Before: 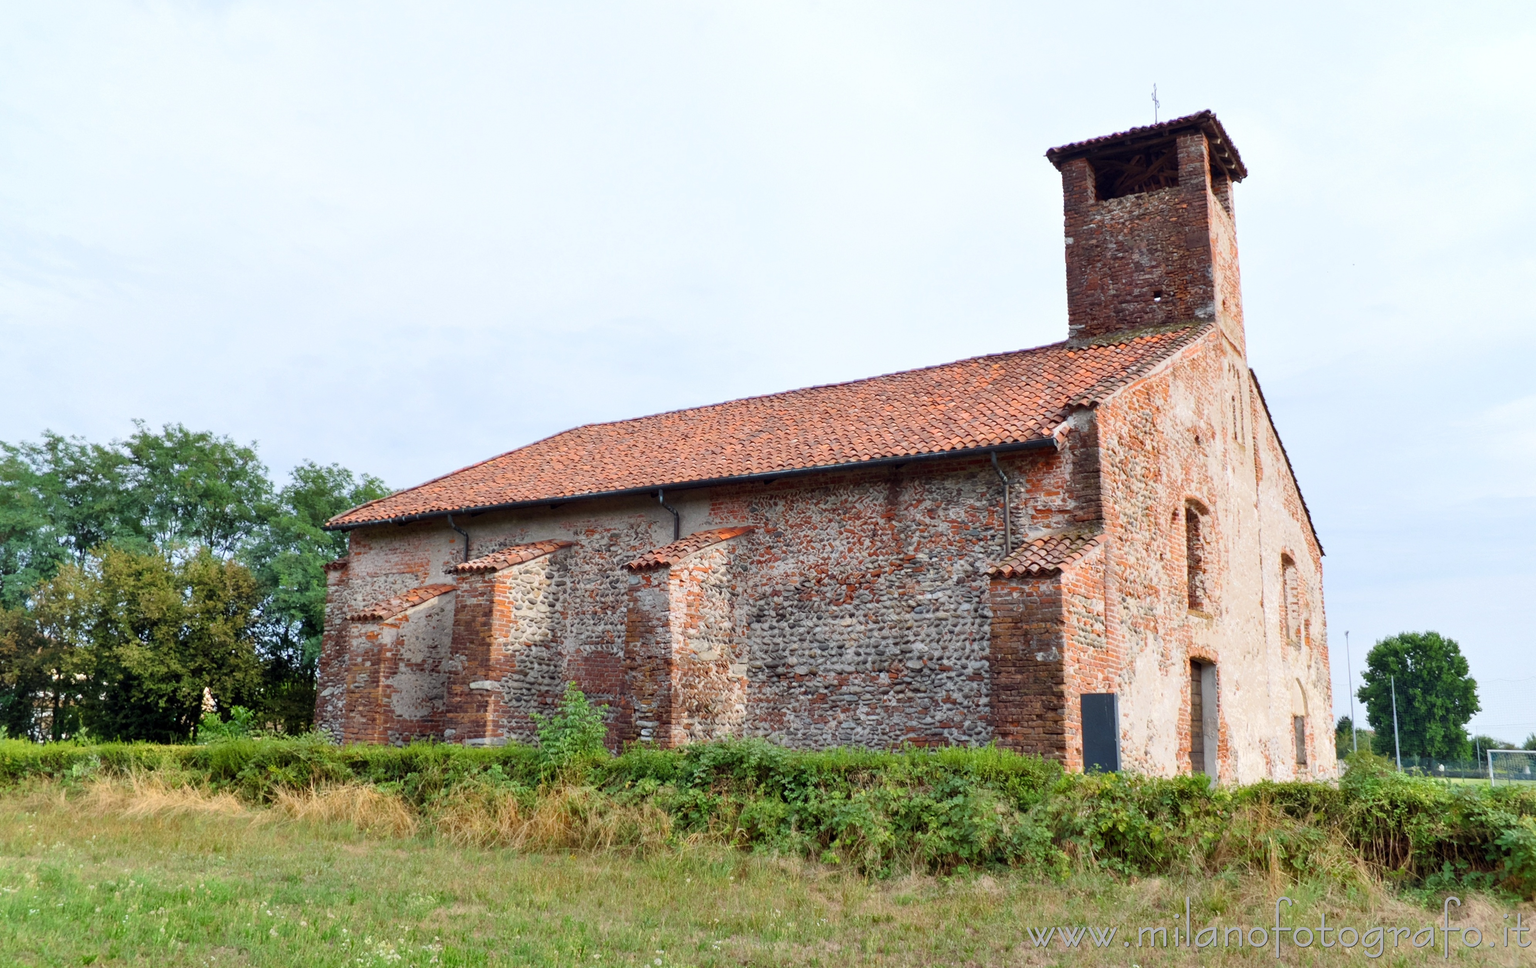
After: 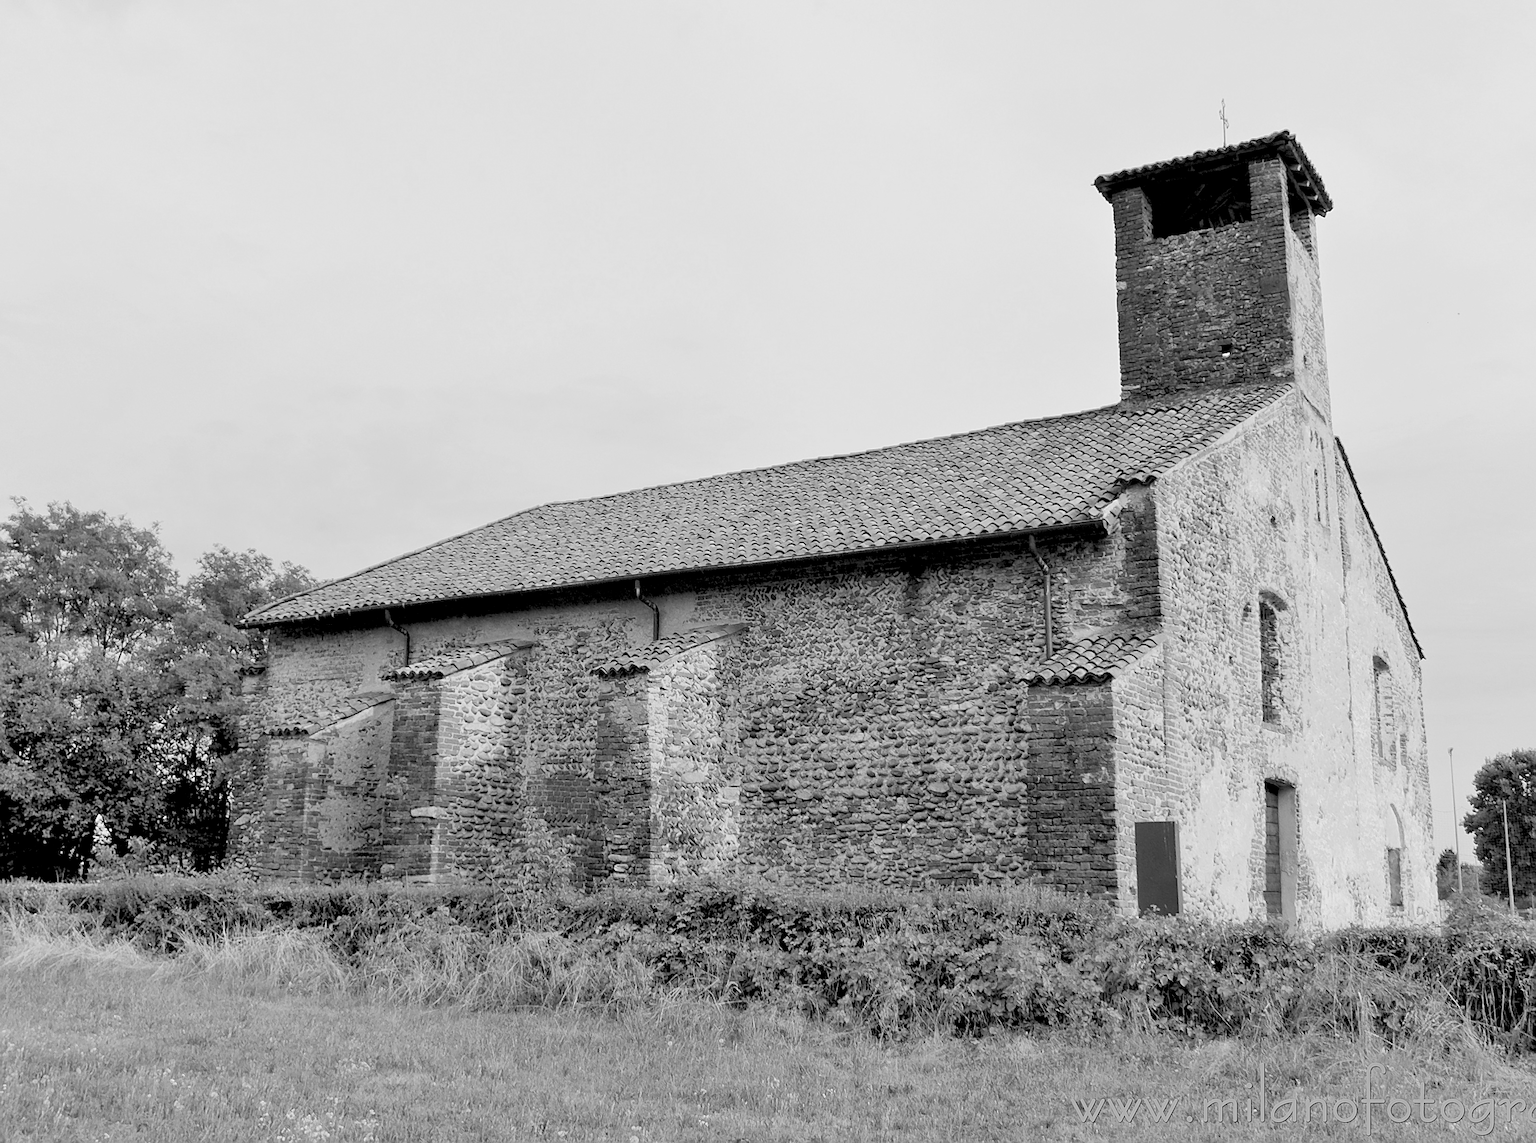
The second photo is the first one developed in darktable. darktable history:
crop: left 8.026%, right 7.374%
monochrome: a 16.06, b 15.48, size 1
rgb levels: preserve colors sum RGB, levels [[0.038, 0.433, 0.934], [0, 0.5, 1], [0, 0.5, 1]]
sharpen: amount 0.901
